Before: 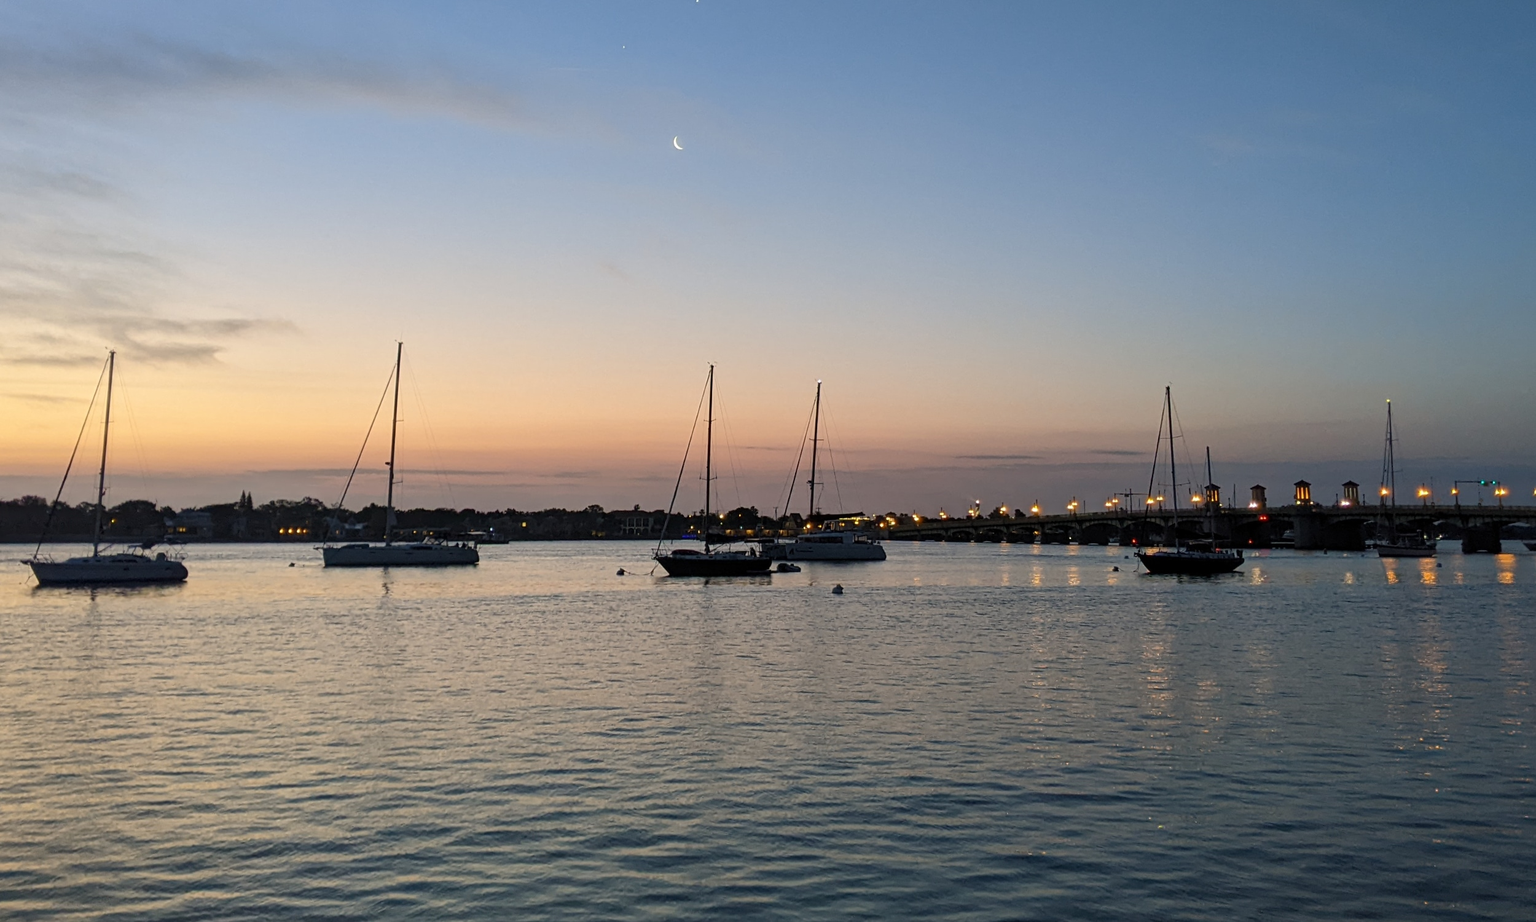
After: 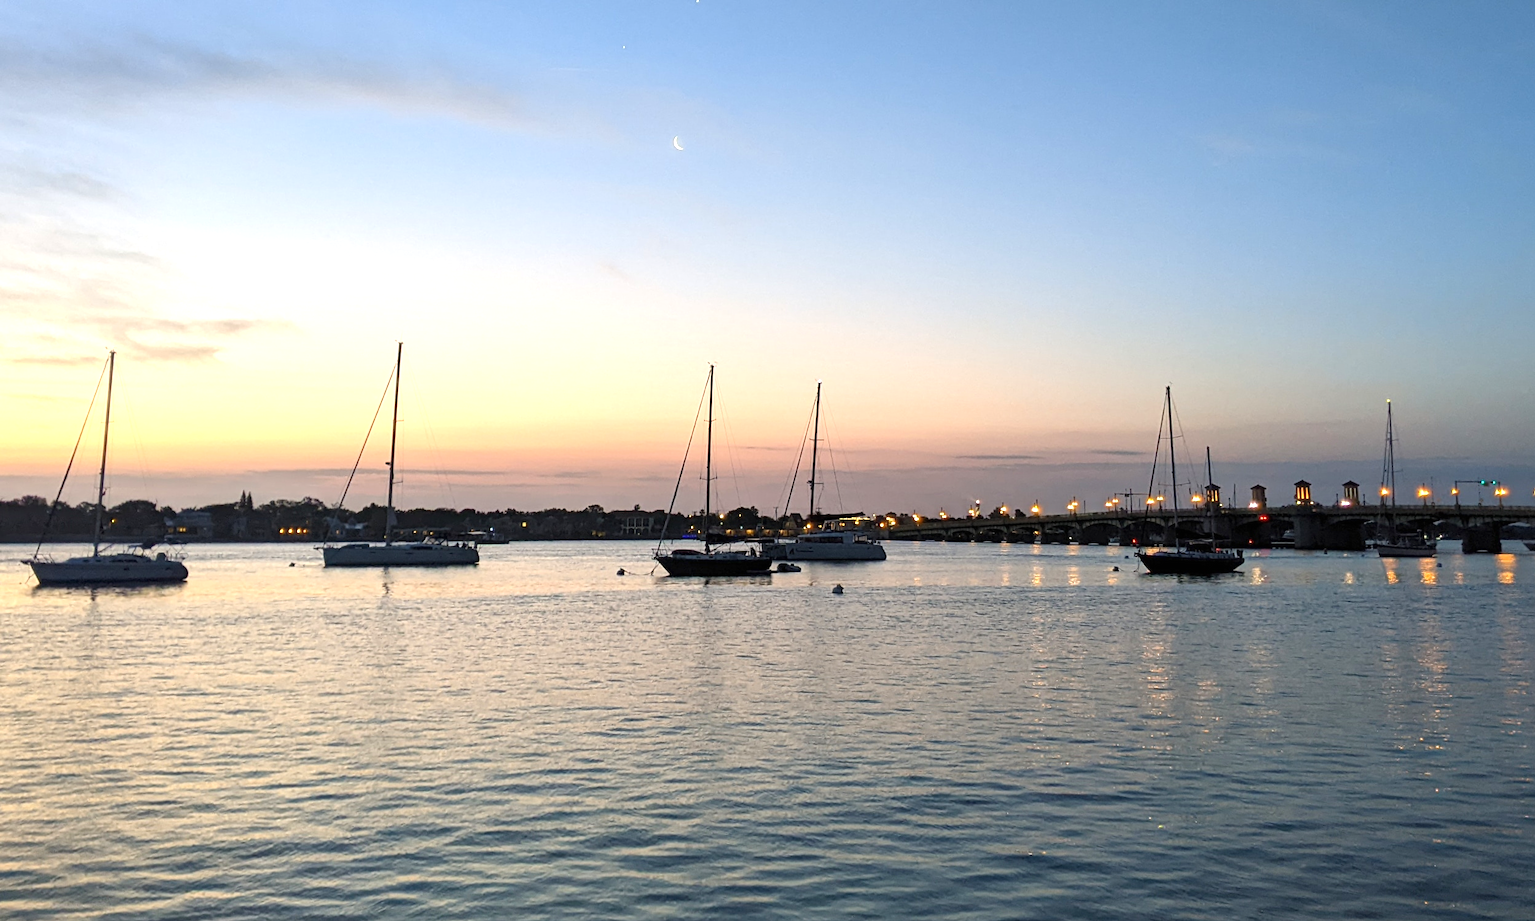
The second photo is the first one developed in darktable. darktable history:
exposure: black level correction 0, exposure 0.893 EV, compensate exposure bias true, compensate highlight preservation false
